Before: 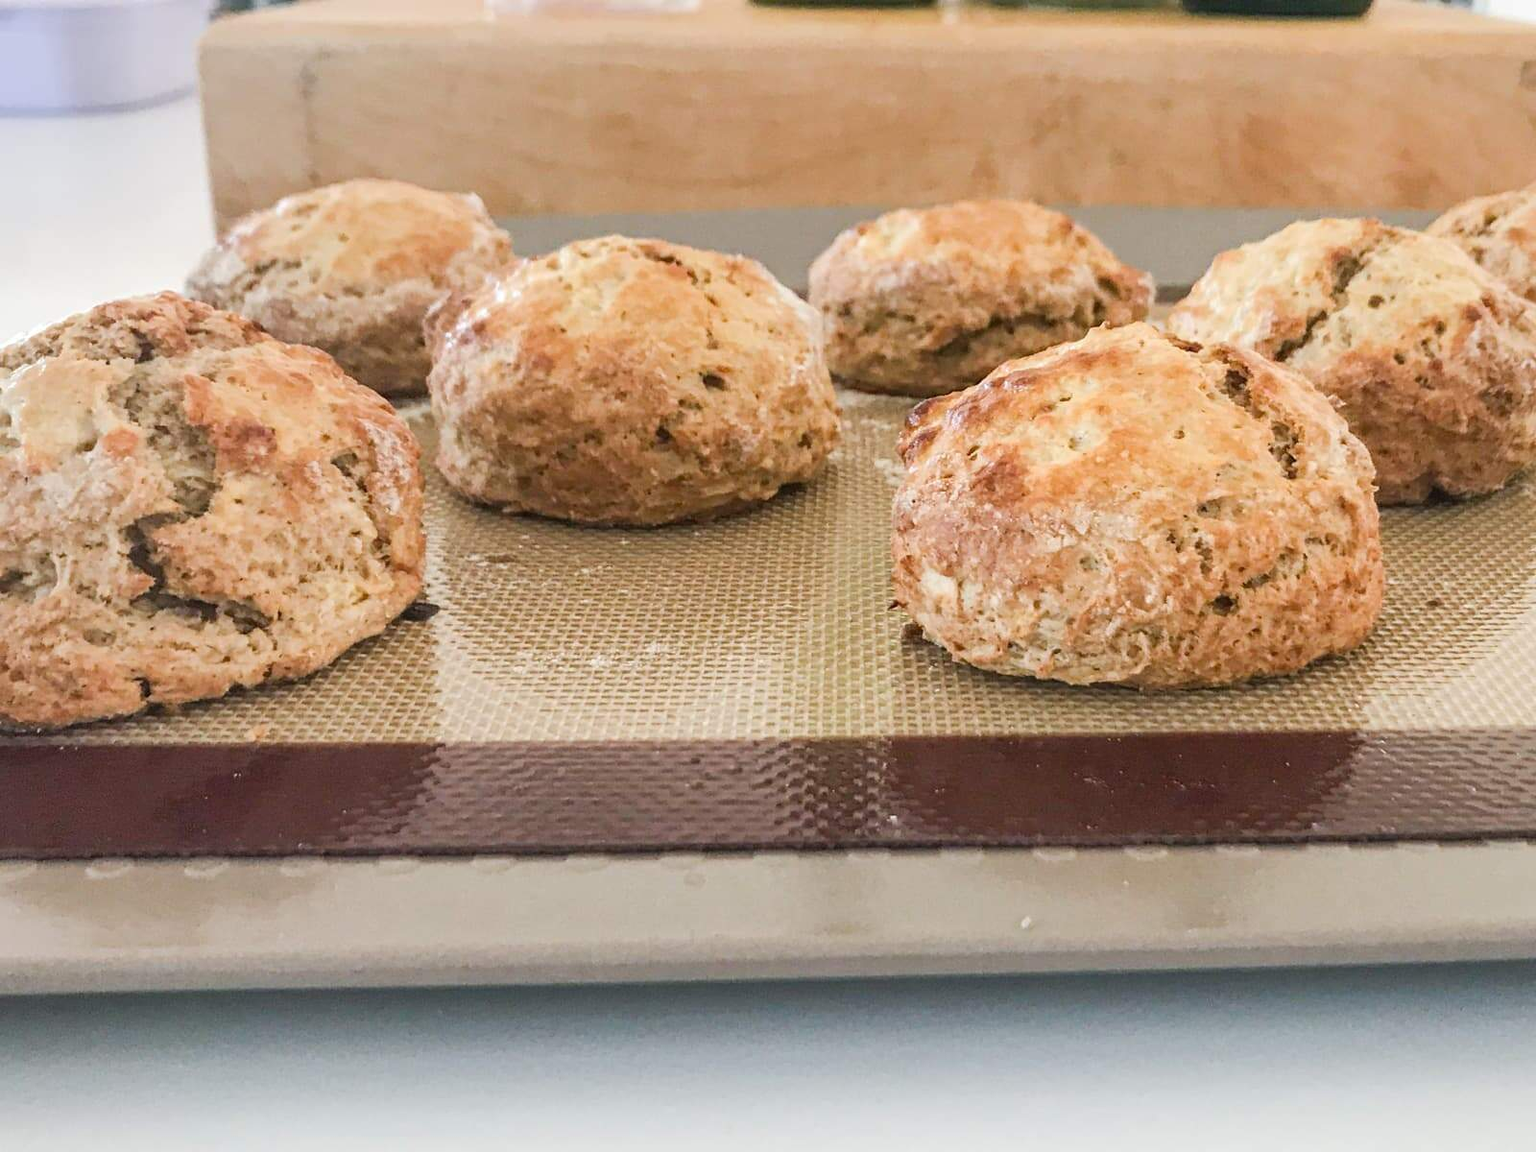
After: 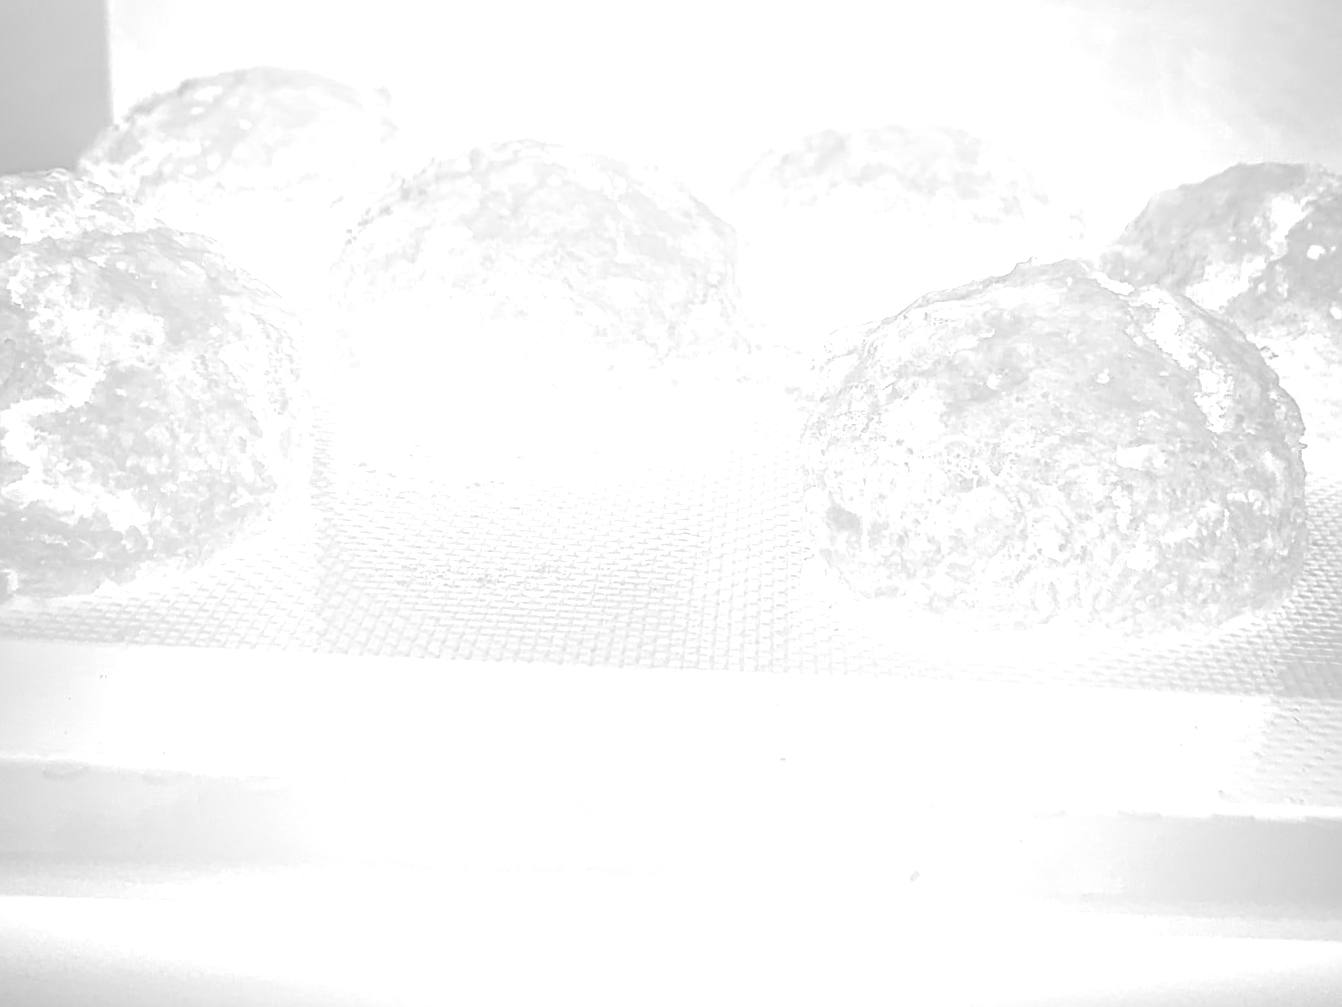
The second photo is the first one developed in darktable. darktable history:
bloom: size 25%, threshold 5%, strength 90%
exposure: black level correction 0, exposure 1.1 EV, compensate exposure bias true, compensate highlight preservation false
graduated density: rotation -0.352°, offset 57.64
monochrome: a 0, b 0, size 0.5, highlights 0.57
vignetting: fall-off start 97%, fall-off radius 100%, width/height ratio 0.609, unbound false
crop and rotate: angle -3.27°, left 5.211%, top 5.211%, right 4.607%, bottom 4.607%
sharpen: on, module defaults
